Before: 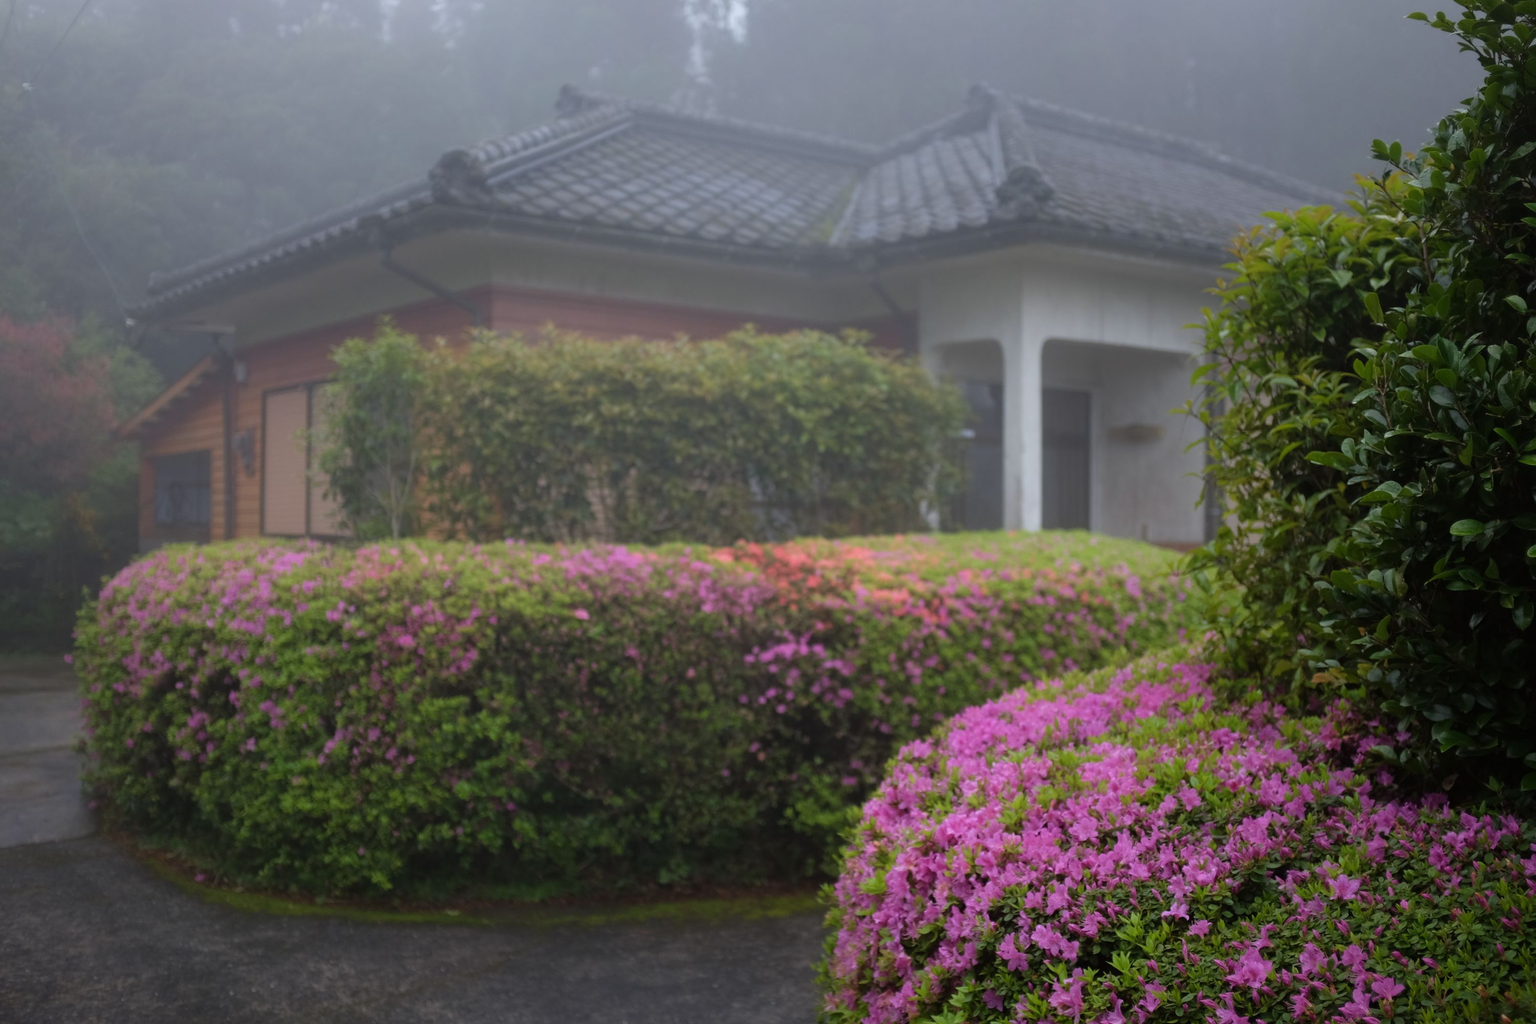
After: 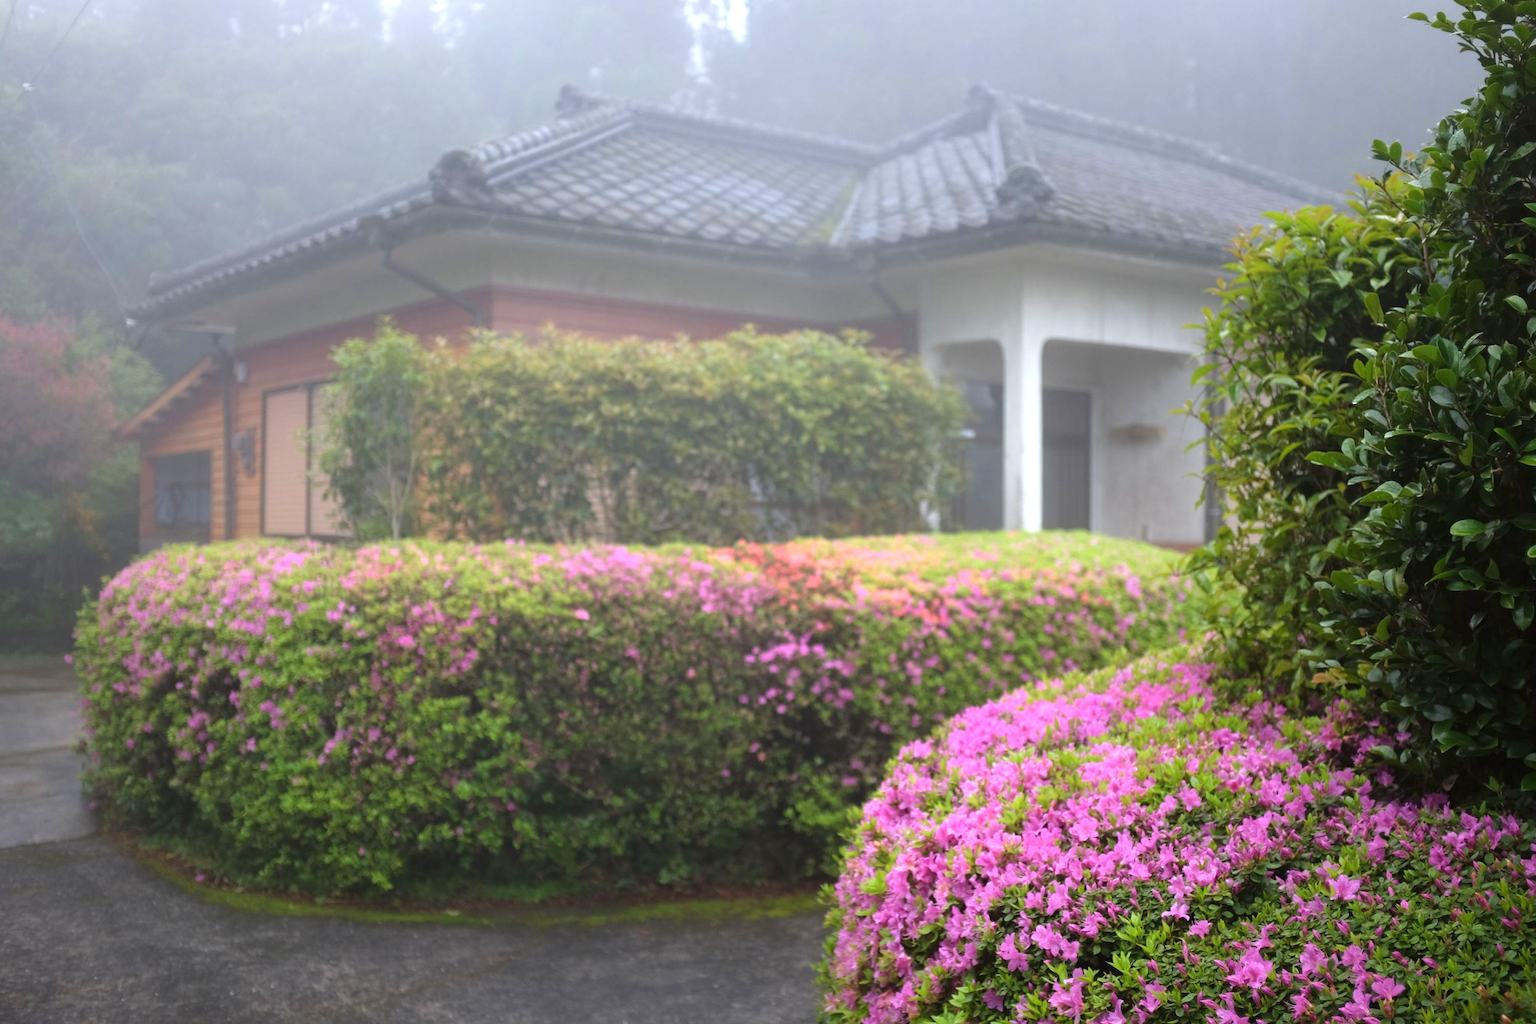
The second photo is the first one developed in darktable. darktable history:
exposure: black level correction 0, exposure 1.098 EV, compensate exposure bias true, compensate highlight preservation false
shadows and highlights: shadows 4.15, highlights -16.73, soften with gaussian
